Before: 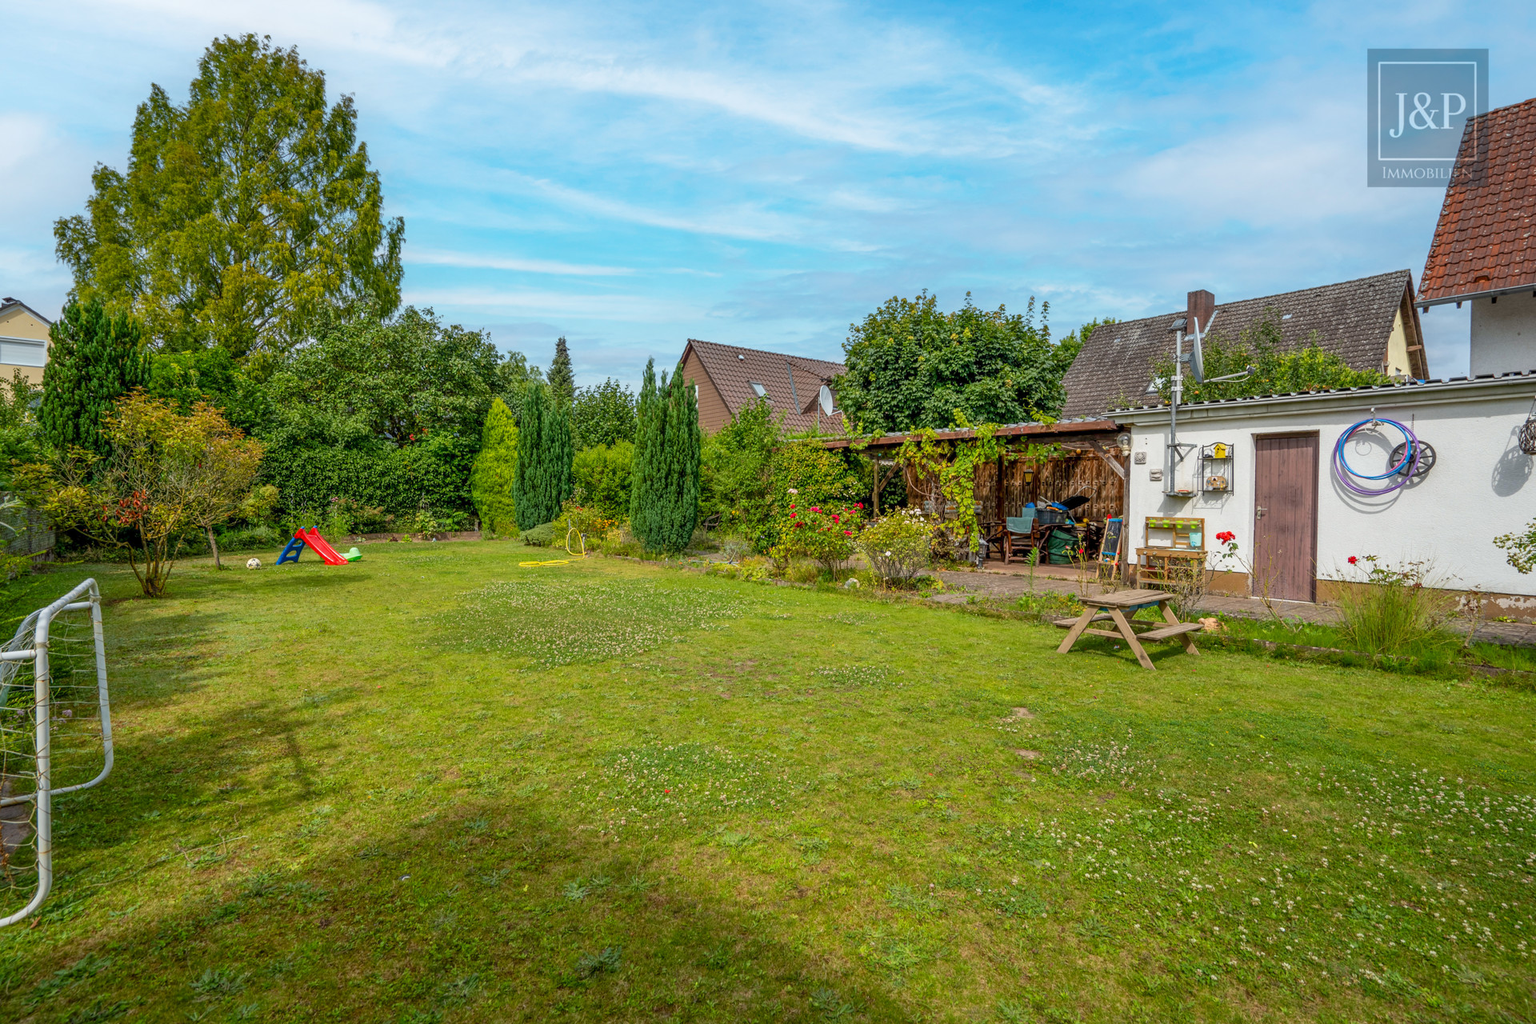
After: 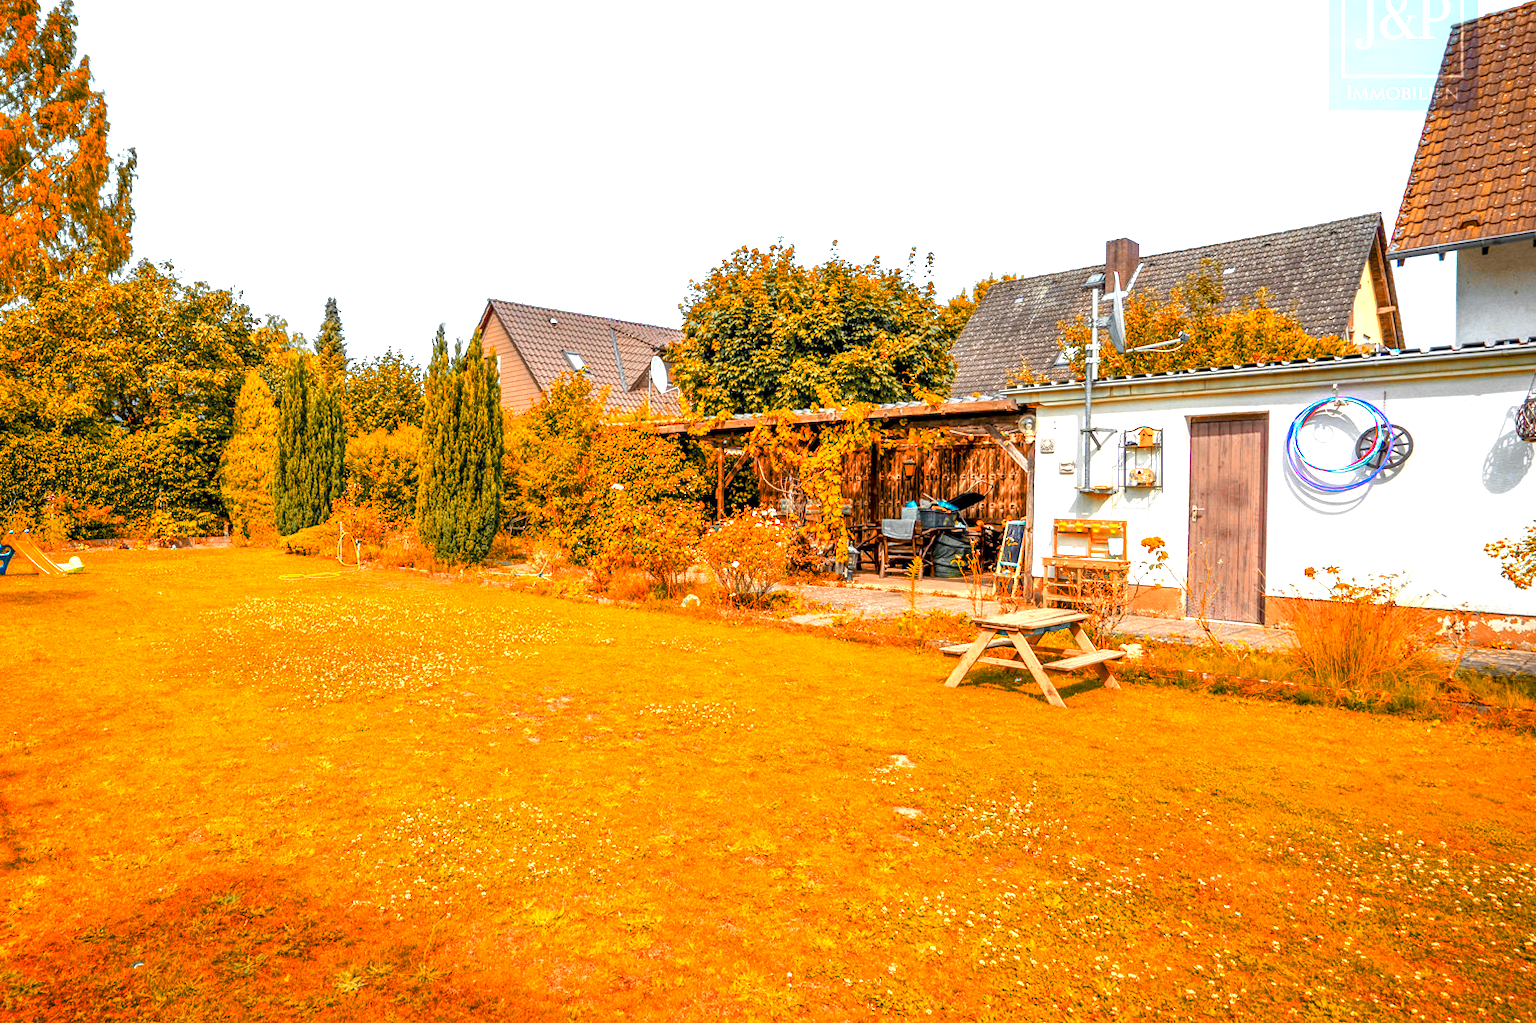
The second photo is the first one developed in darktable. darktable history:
crop: left 19.159%, top 9.58%, bottom 9.58%
vignetting: brightness -0.233, saturation 0.141
color zones: curves: ch0 [(0.009, 0.528) (0.136, 0.6) (0.255, 0.586) (0.39, 0.528) (0.522, 0.584) (0.686, 0.736) (0.849, 0.561)]; ch1 [(0.045, 0.781) (0.14, 0.416) (0.257, 0.695) (0.442, 0.032) (0.738, 0.338) (0.818, 0.632) (0.891, 0.741) (1, 0.704)]; ch2 [(0, 0.667) (0.141, 0.52) (0.26, 0.37) (0.474, 0.432) (0.743, 0.286)]
exposure: black level correction 0, exposure 0.877 EV, compensate exposure bias true, compensate highlight preservation false
local contrast: highlights 100%, shadows 100%, detail 120%, midtone range 0.2
color balance rgb: linear chroma grading › global chroma 23.15%, perceptual saturation grading › global saturation 28.7%, perceptual saturation grading › mid-tones 12.04%, perceptual saturation grading › shadows 10.19%, global vibrance 22.22%
